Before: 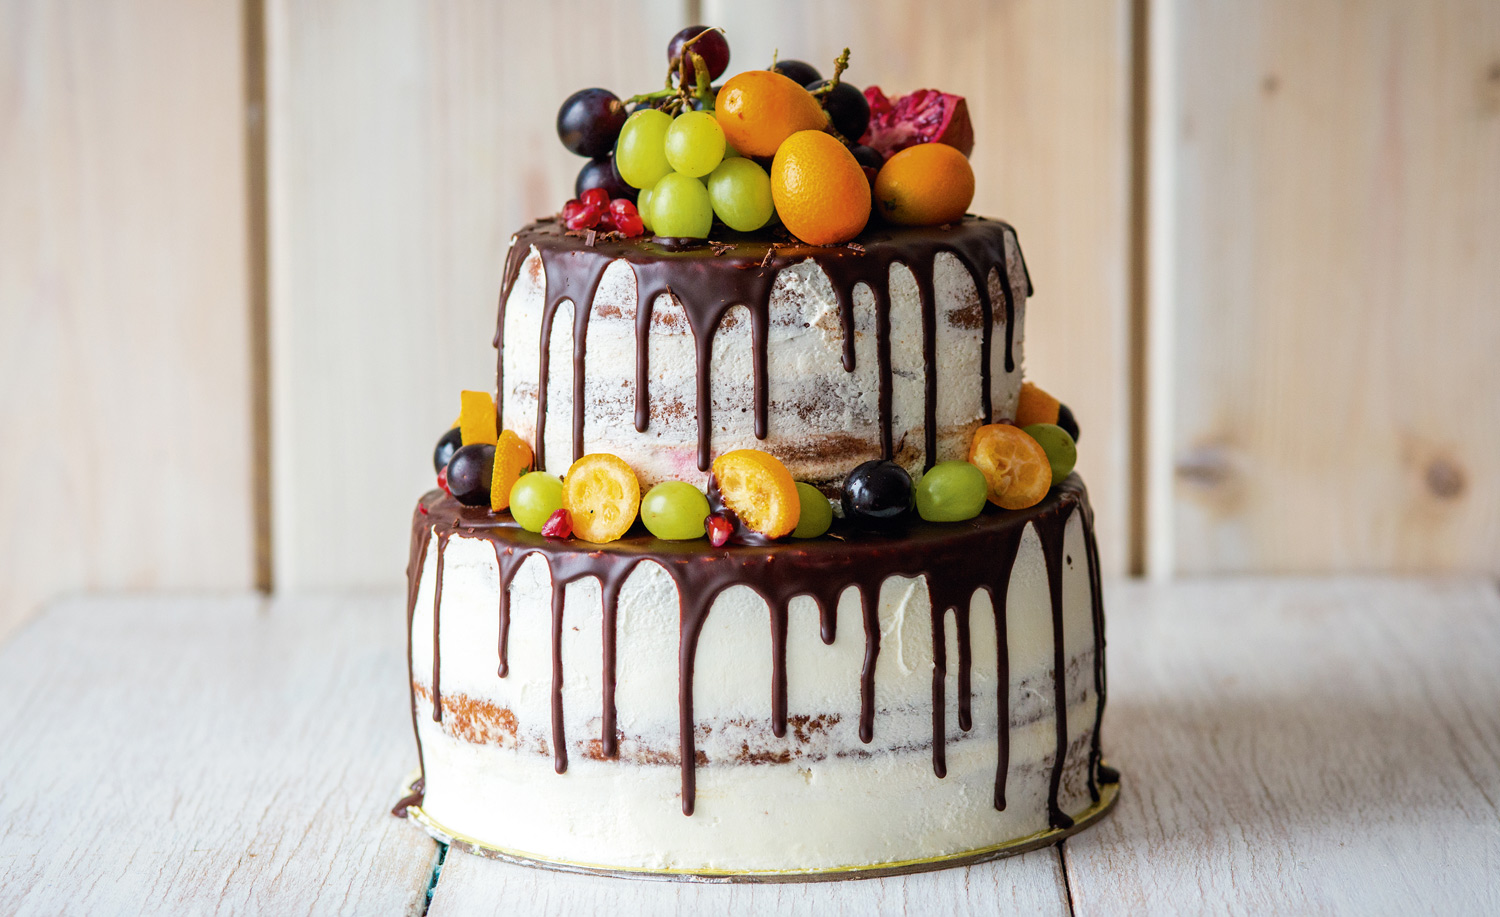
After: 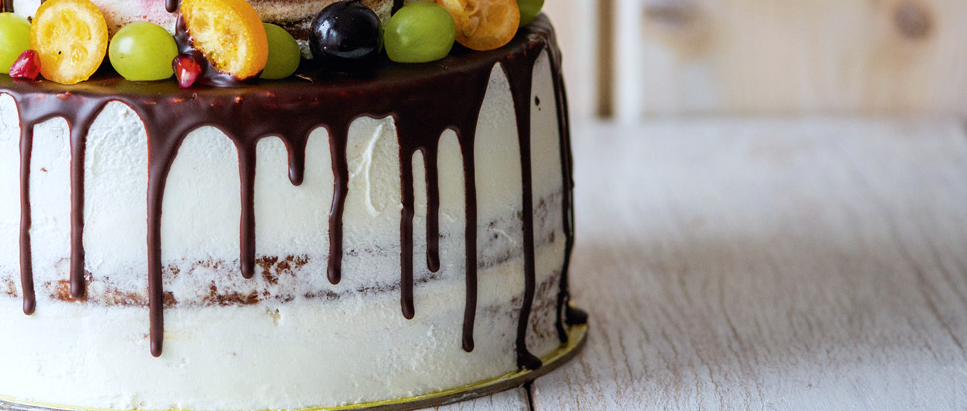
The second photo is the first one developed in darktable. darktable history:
crop and rotate: left 35.509%, top 50.238%, bottom 4.934%
tone equalizer: on, module defaults
white balance: red 0.974, blue 1.044
